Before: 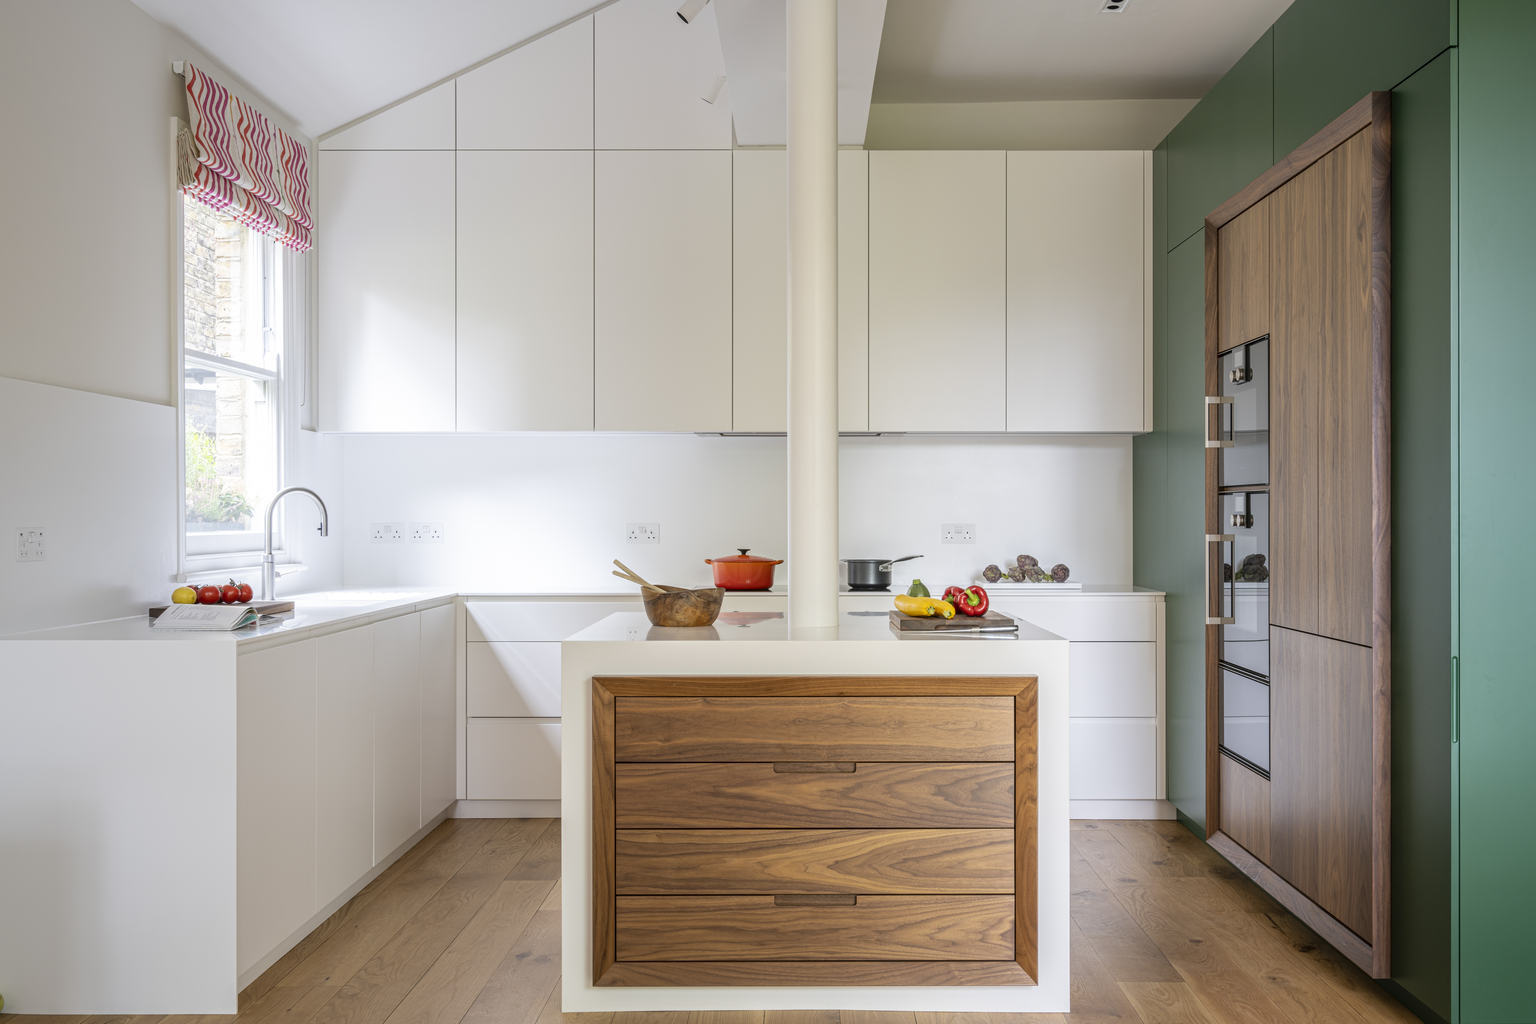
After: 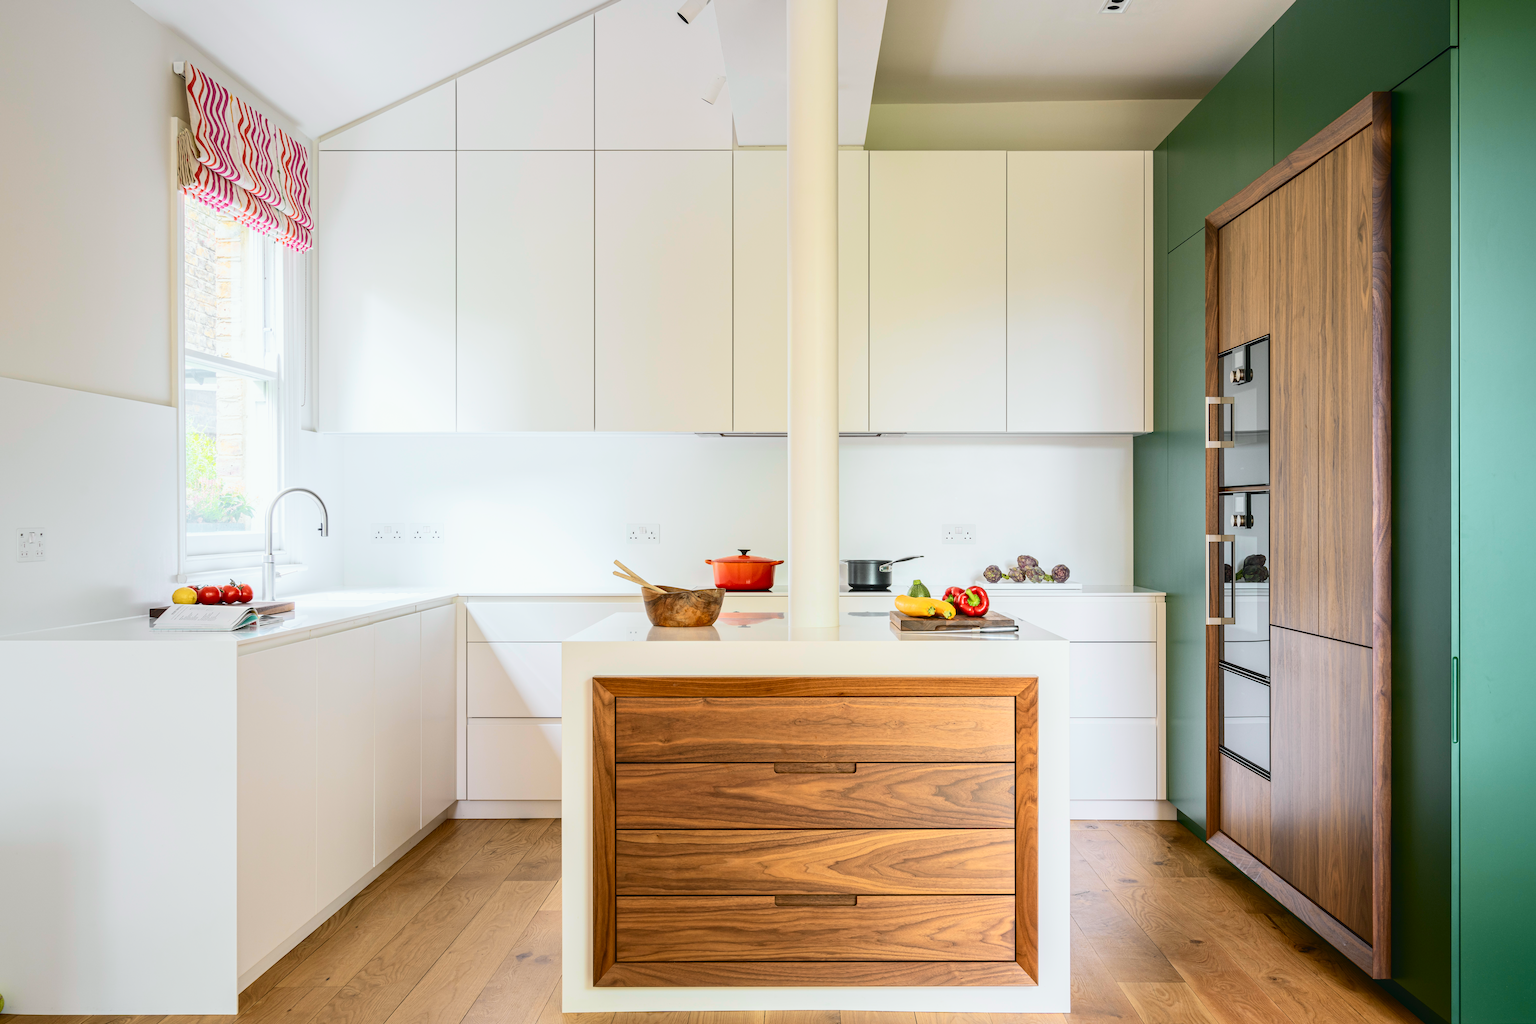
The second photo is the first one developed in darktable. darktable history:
tone curve: curves: ch0 [(0, 0.028) (0.037, 0.05) (0.123, 0.108) (0.19, 0.164) (0.269, 0.247) (0.475, 0.533) (0.595, 0.695) (0.718, 0.823) (0.855, 0.913) (1, 0.982)]; ch1 [(0, 0) (0.243, 0.245) (0.427, 0.41) (0.493, 0.481) (0.505, 0.502) (0.536, 0.545) (0.56, 0.582) (0.611, 0.644) (0.769, 0.807) (1, 1)]; ch2 [(0, 0) (0.249, 0.216) (0.349, 0.321) (0.424, 0.442) (0.476, 0.483) (0.498, 0.499) (0.517, 0.519) (0.532, 0.55) (0.569, 0.608) (0.614, 0.661) (0.706, 0.75) (0.808, 0.809) (0.991, 0.968)], color space Lab, independent channels, preserve colors none
